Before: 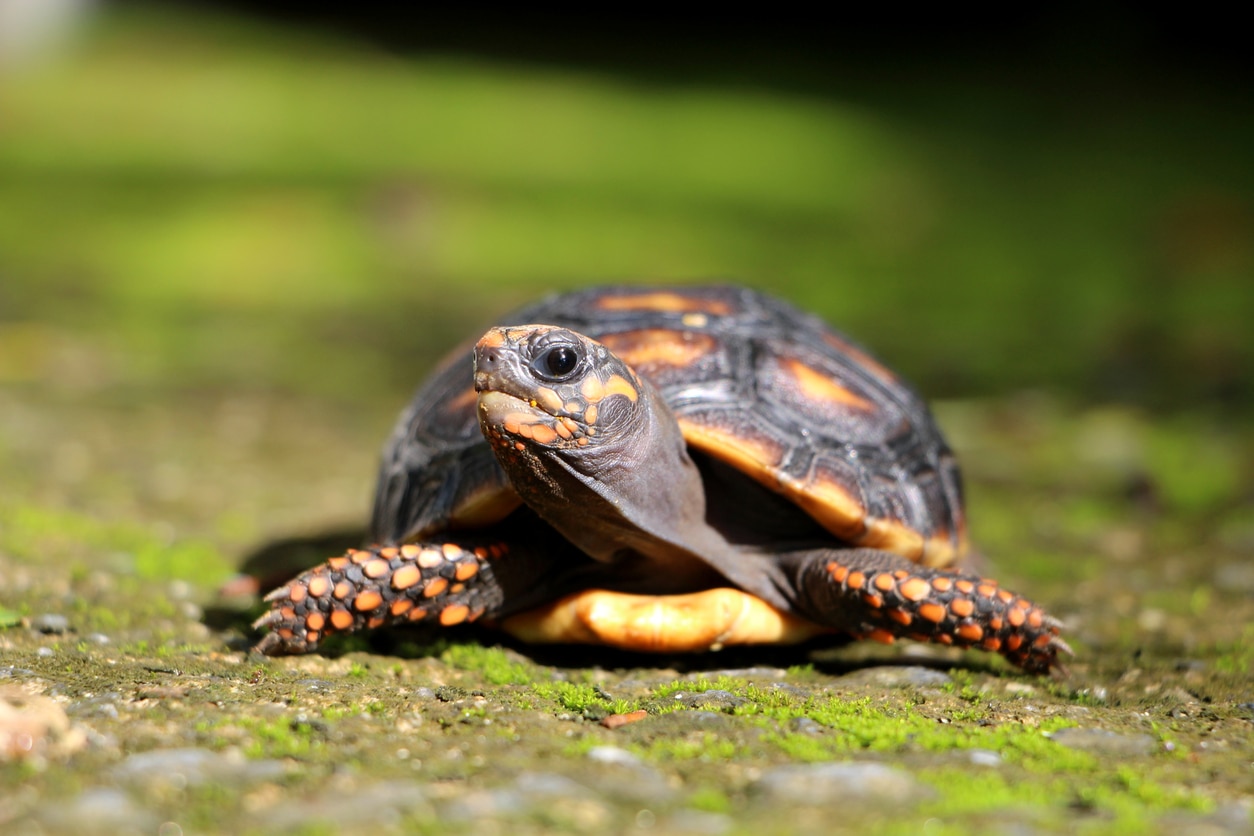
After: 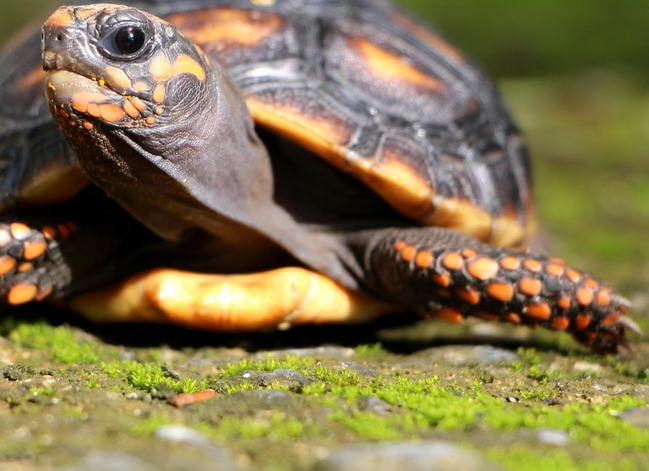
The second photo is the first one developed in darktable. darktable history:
tone curve: preserve colors none
crop: left 34.499%, top 38.42%, right 13.674%, bottom 5.155%
base curve: preserve colors none
